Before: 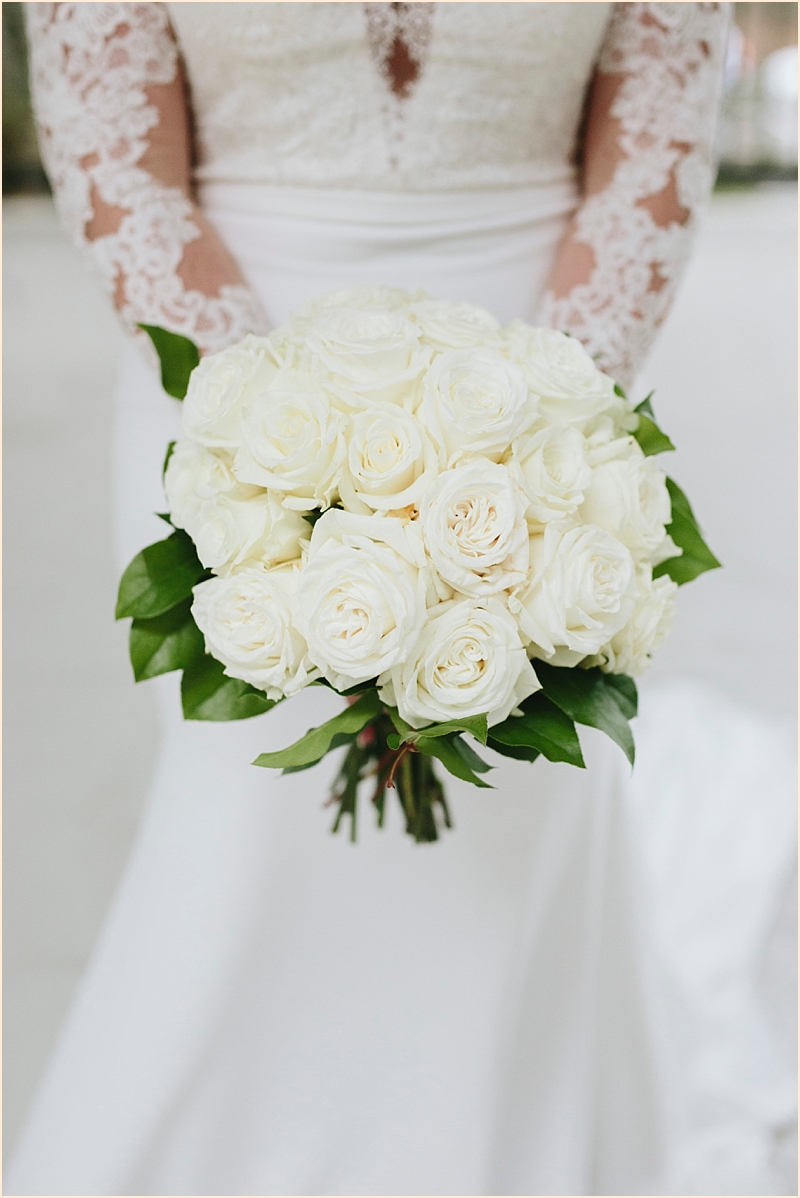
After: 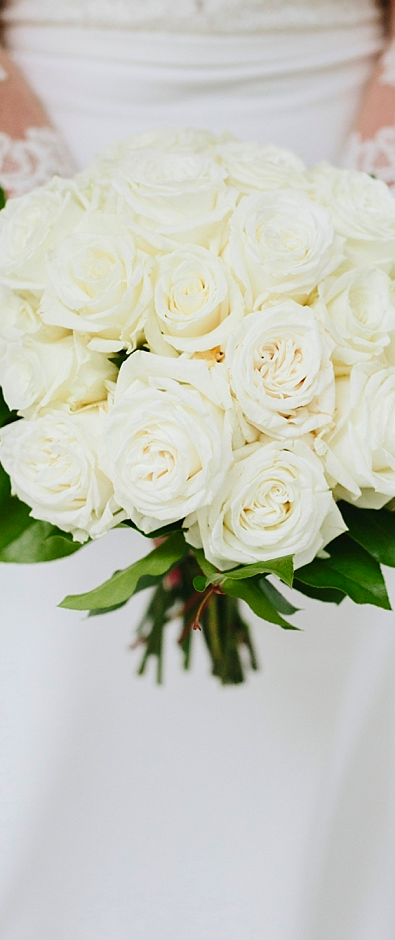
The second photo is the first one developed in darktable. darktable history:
crop and rotate: angle 0.02°, left 24.353%, top 13.219%, right 26.156%, bottom 8.224%
contrast brightness saturation: contrast 0.08, saturation 0.2
